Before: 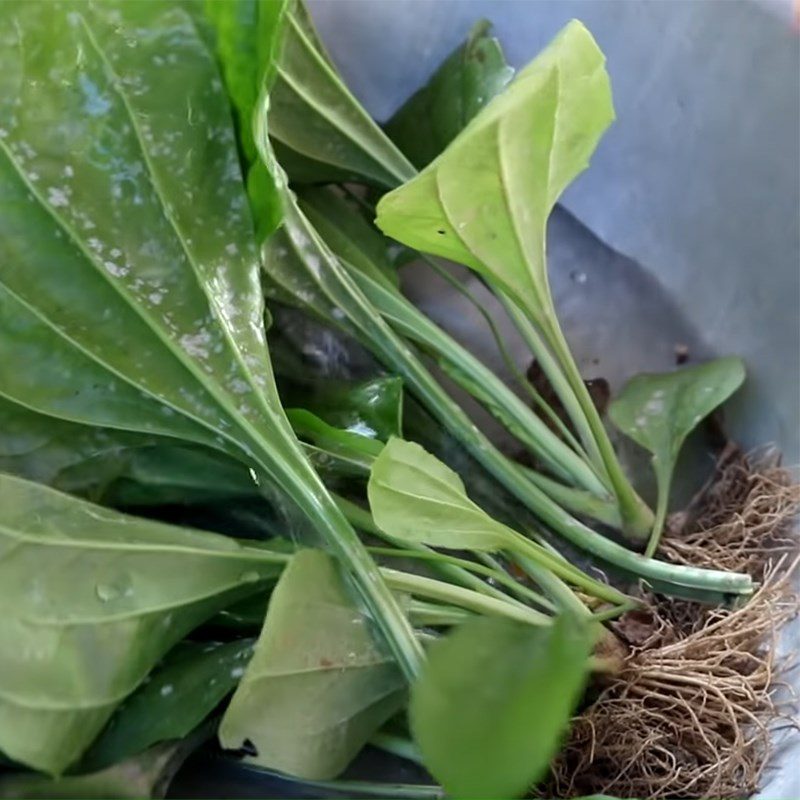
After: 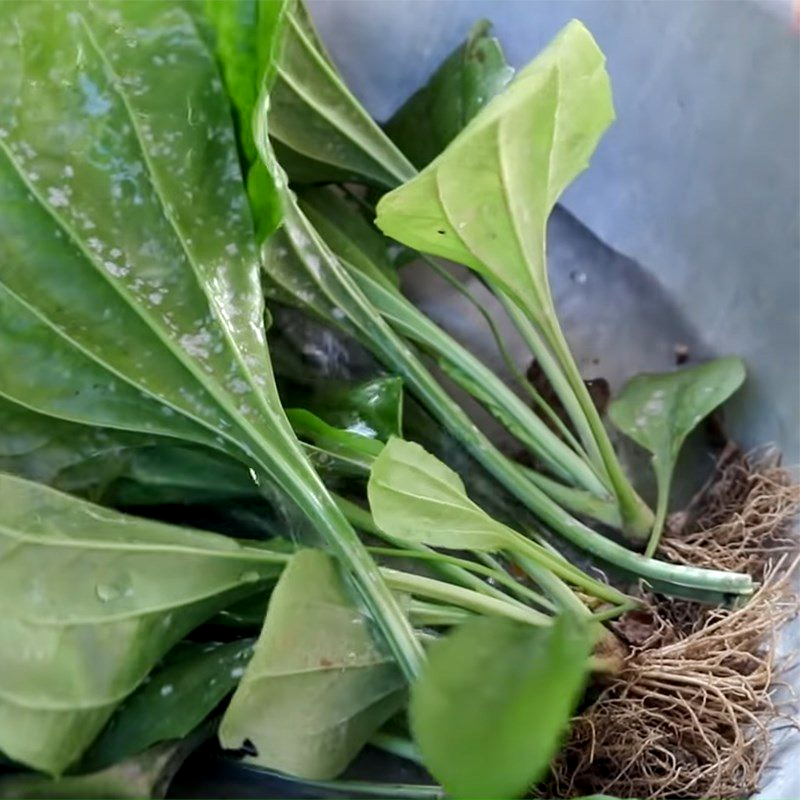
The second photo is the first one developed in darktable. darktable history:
color balance rgb: shadows lift › luminance -20.288%, perceptual saturation grading › global saturation -2.482%, perceptual saturation grading › highlights -7.996%, perceptual saturation grading › mid-tones 8.242%, perceptual saturation grading › shadows 4.189%, perceptual brilliance grading › mid-tones 10.063%, perceptual brilliance grading › shadows 15.536%
local contrast: highlights 107%, shadows 100%, detail 119%, midtone range 0.2
